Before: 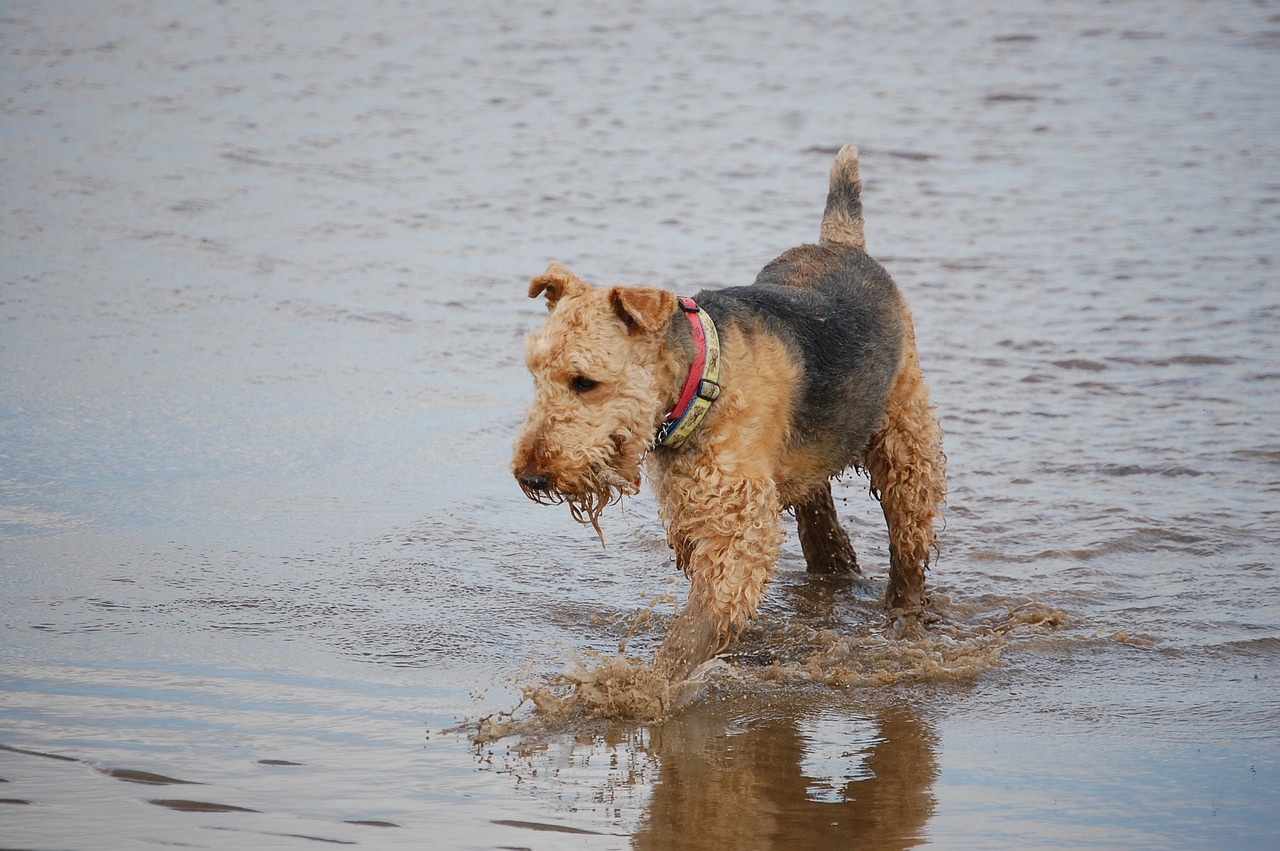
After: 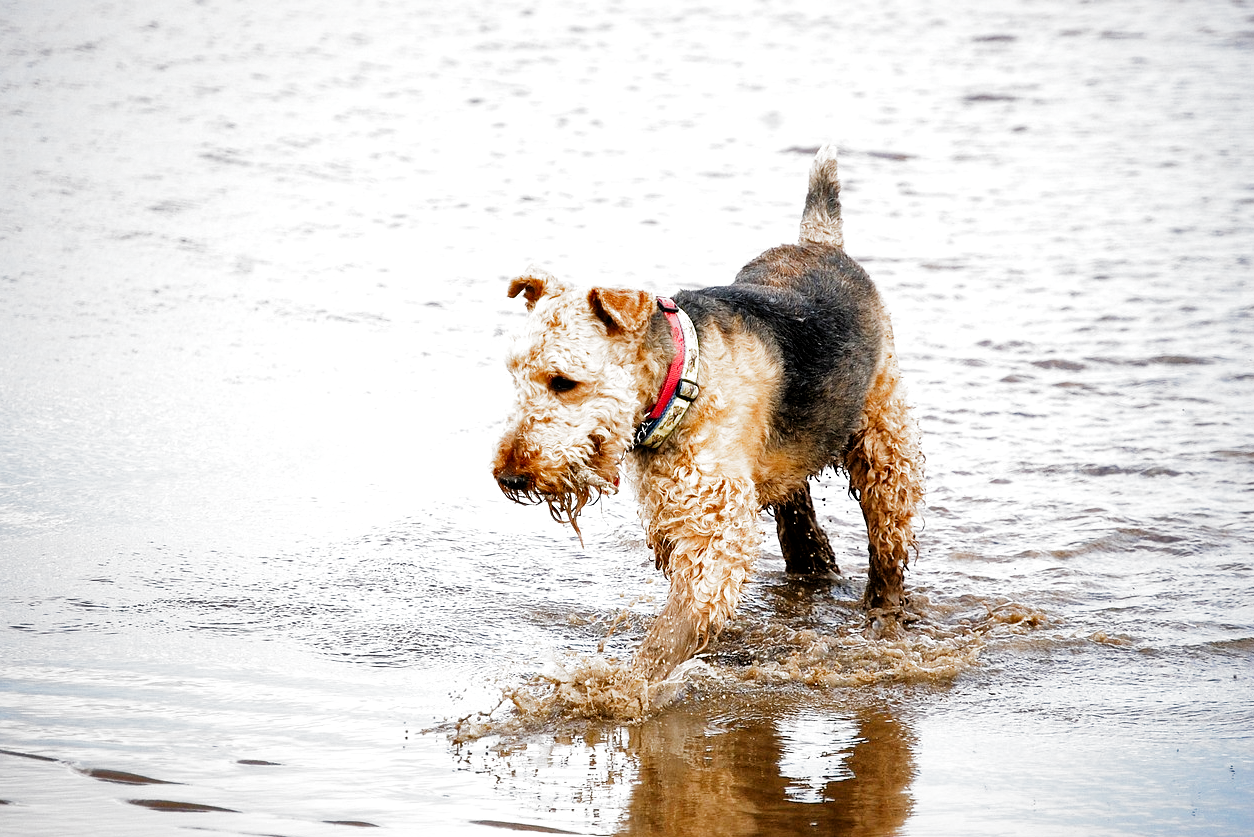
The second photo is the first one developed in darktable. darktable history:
crop: left 1.707%, right 0.267%, bottom 1.568%
shadows and highlights: shadows 37.31, highlights -26.68, soften with gaussian
filmic rgb: black relative exposure -6.41 EV, white relative exposure 2.43 EV, threshold 3.06 EV, target white luminance 99.874%, hardness 5.25, latitude 0.455%, contrast 1.414, highlights saturation mix 3.07%, add noise in highlights 0.002, preserve chrominance no, color science v3 (2019), use custom middle-gray values true, contrast in highlights soft, enable highlight reconstruction true
local contrast: mode bilateral grid, contrast 21, coarseness 50, detail 120%, midtone range 0.2
tone equalizer: -8 EV -1.05 EV, -7 EV -0.99 EV, -6 EV -0.883 EV, -5 EV -0.604 EV, -3 EV 0.544 EV, -2 EV 0.848 EV, -1 EV 1 EV, +0 EV 1.07 EV
